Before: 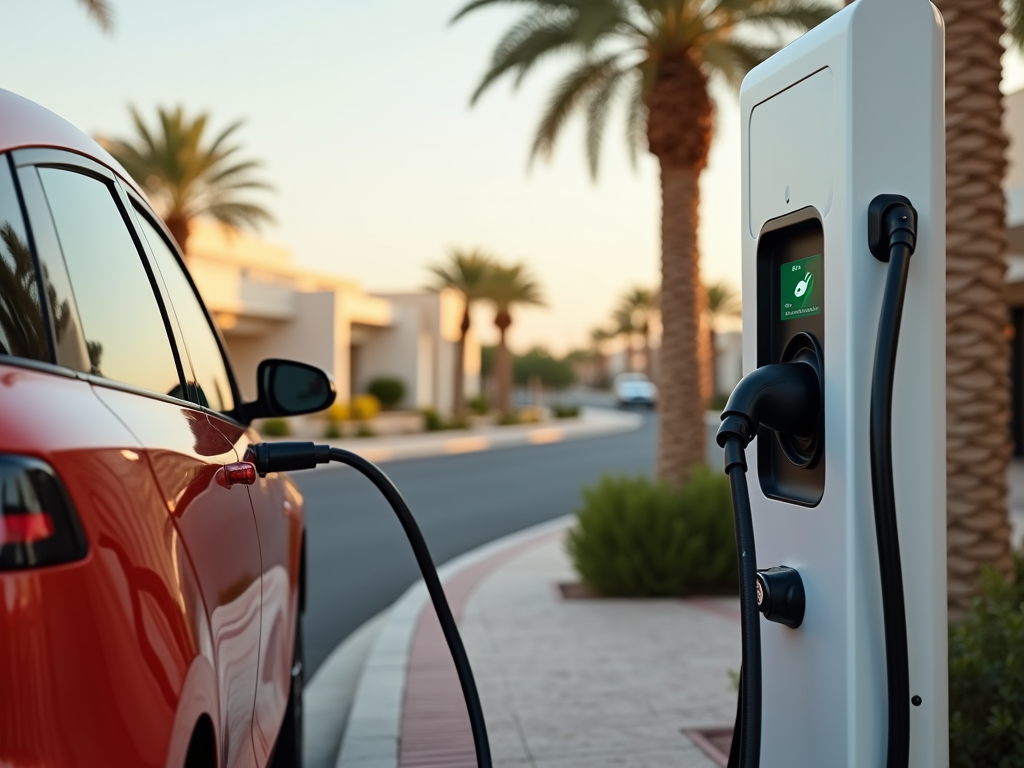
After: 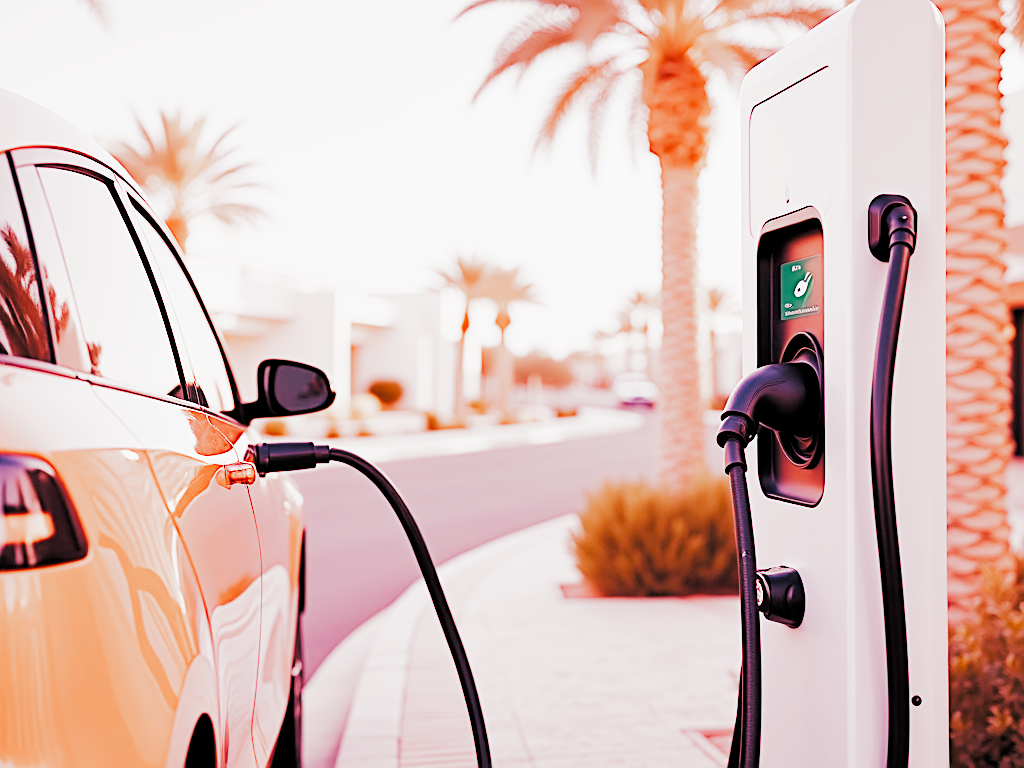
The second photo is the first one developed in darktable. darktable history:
sharpen: on, module defaults
exposure: exposure 0.64 EV, compensate highlight preservation false
white balance: red 3.121, blue 1.419
filmic: grey point source 9.28, black point source -5.14, white point source 5.67, grey point target 18, white point target 100, output power 2.2, latitude stops 2, contrast 1.5, saturation 100, global saturation 100
